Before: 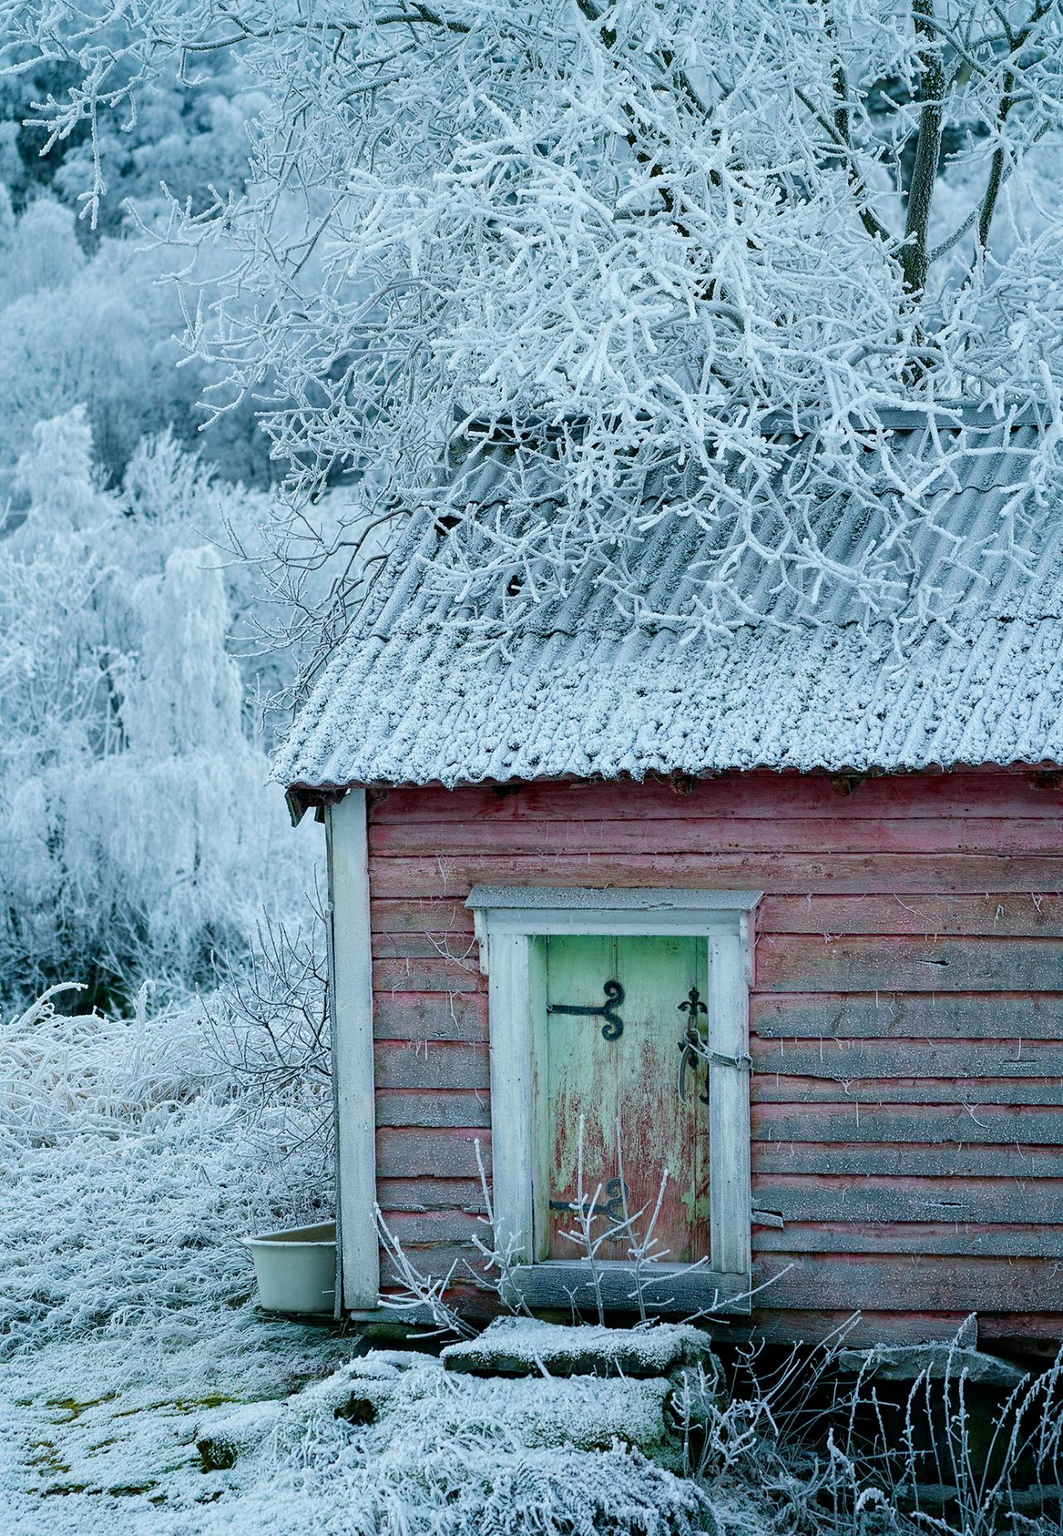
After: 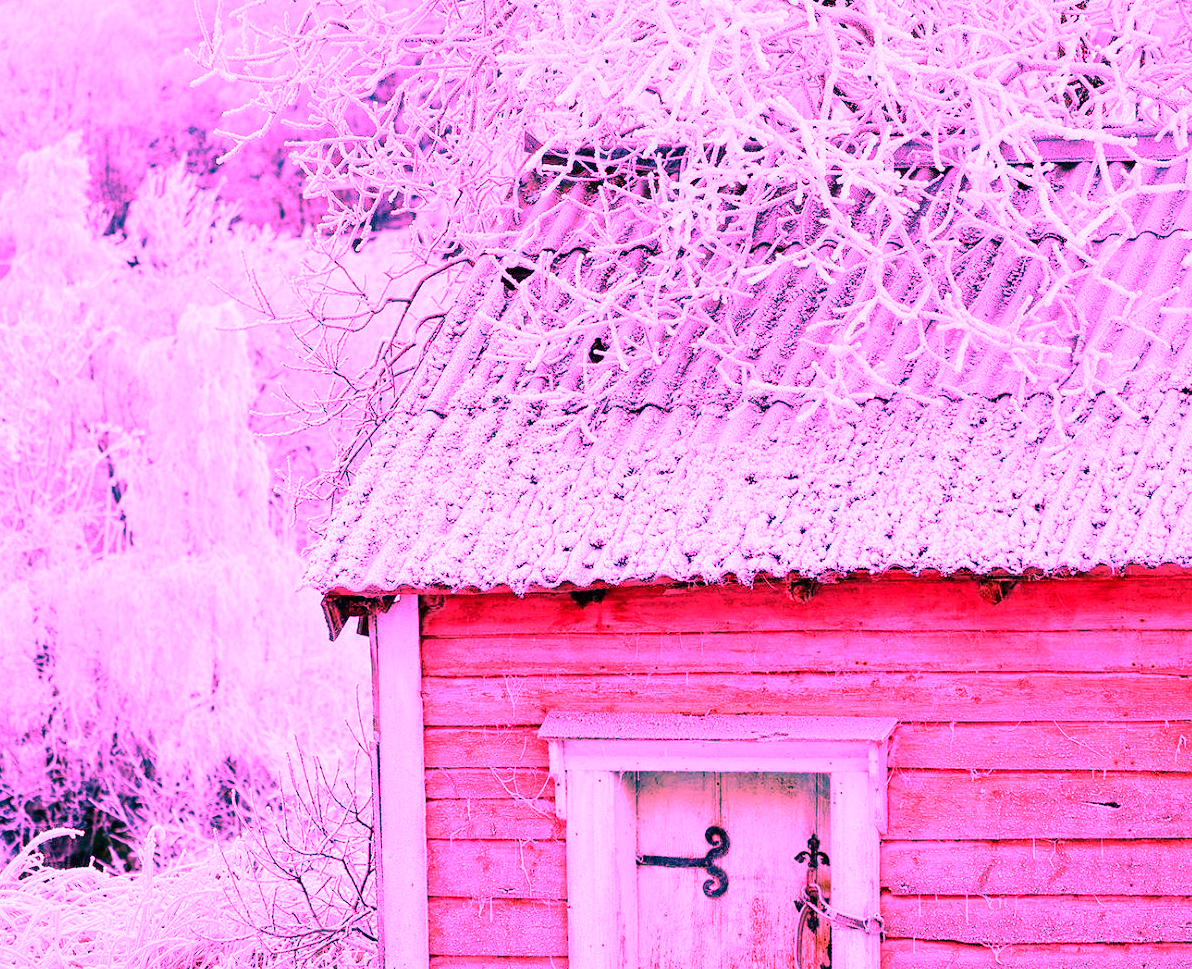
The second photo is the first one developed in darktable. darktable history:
local contrast: mode bilateral grid, contrast 20, coarseness 50, detail 120%, midtone range 0.2
crop: left 1.744%, top 19.225%, right 5.069%, bottom 28.357%
white balance: red 4.26, blue 1.802
